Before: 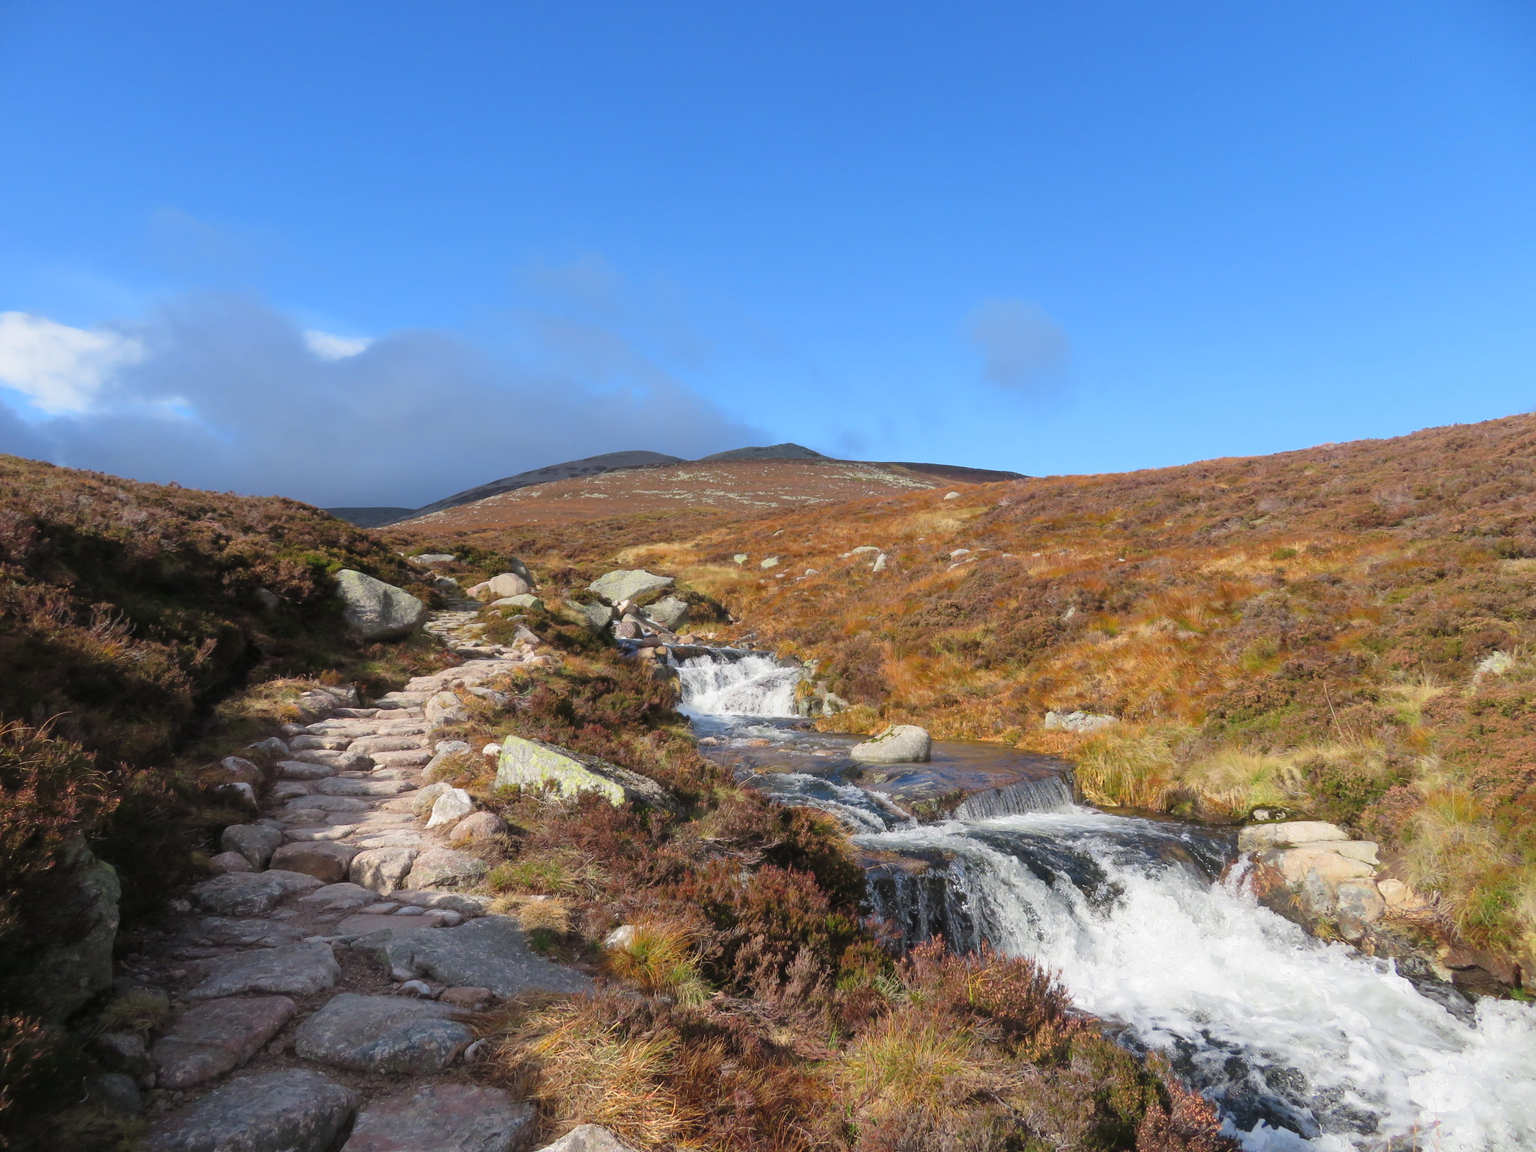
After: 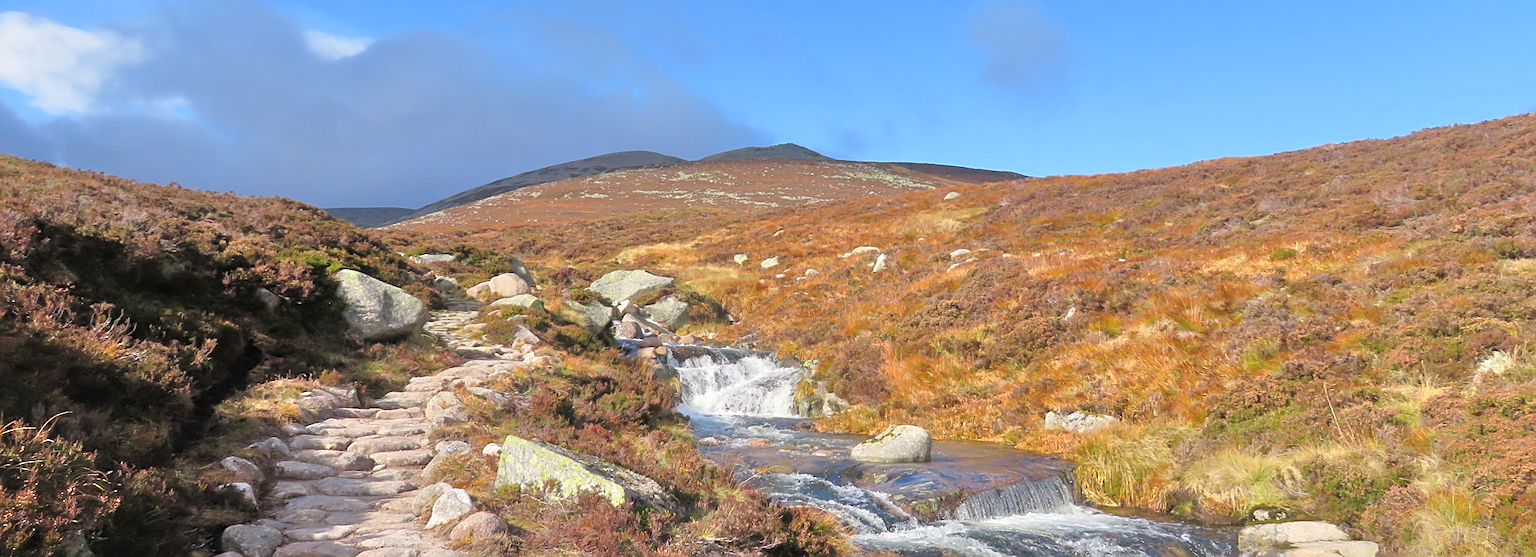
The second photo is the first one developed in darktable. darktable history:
crop and rotate: top 26.056%, bottom 25.543%
tone equalizer: -7 EV 0.15 EV, -6 EV 0.6 EV, -5 EV 1.15 EV, -4 EV 1.33 EV, -3 EV 1.15 EV, -2 EV 0.6 EV, -1 EV 0.15 EV, mask exposure compensation -0.5 EV
bloom: size 13.65%, threshold 98.39%, strength 4.82%
sharpen: on, module defaults
